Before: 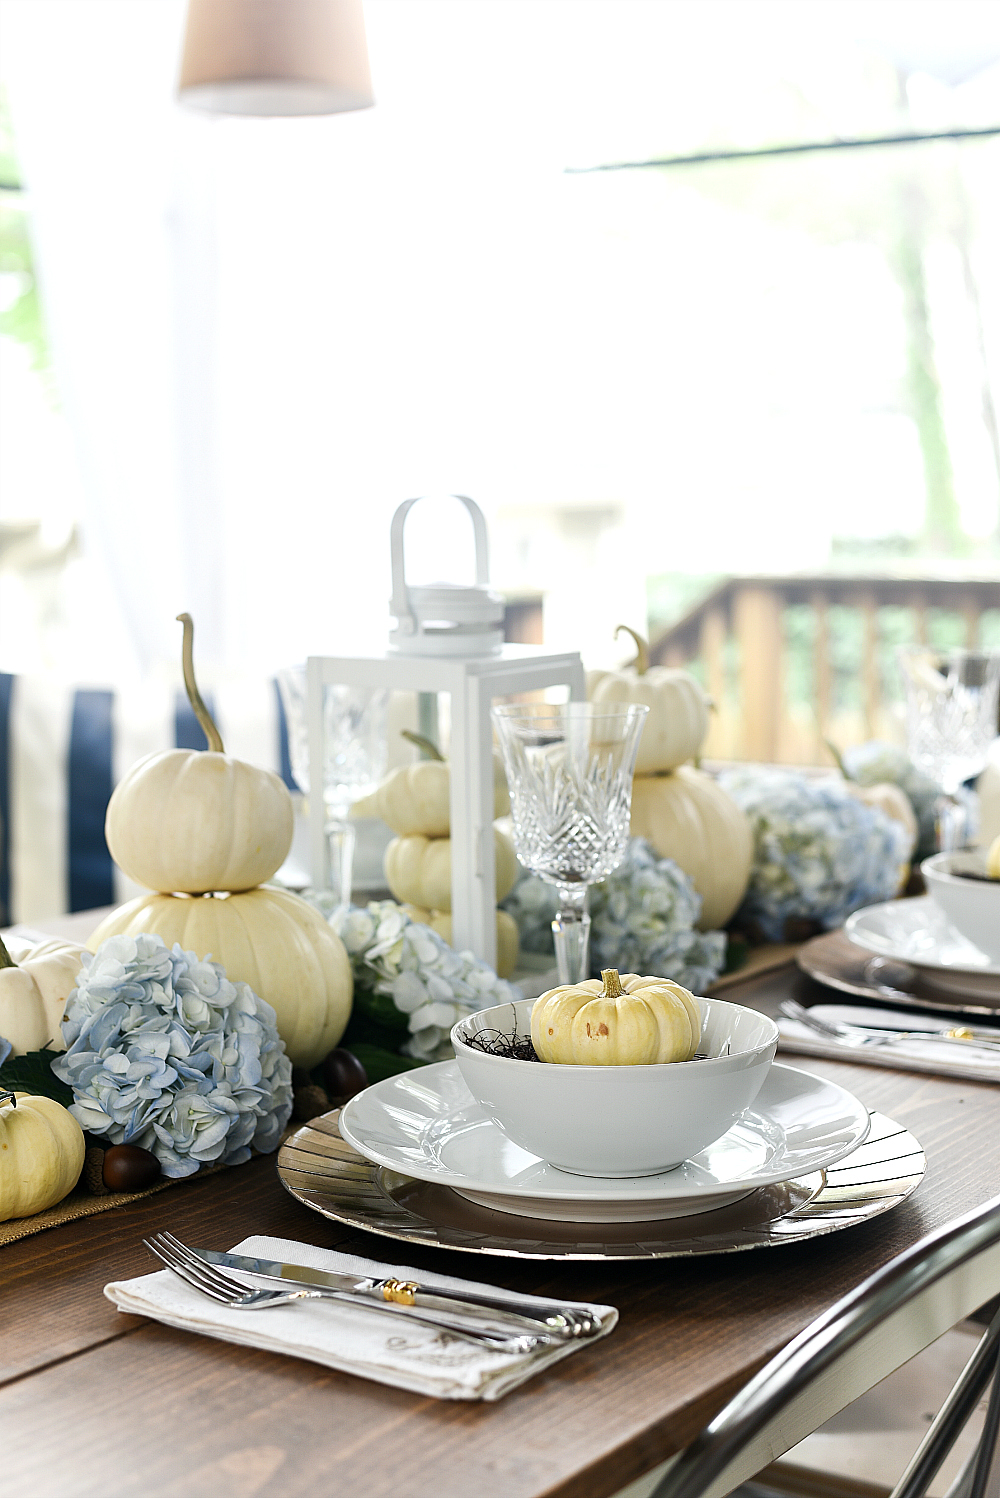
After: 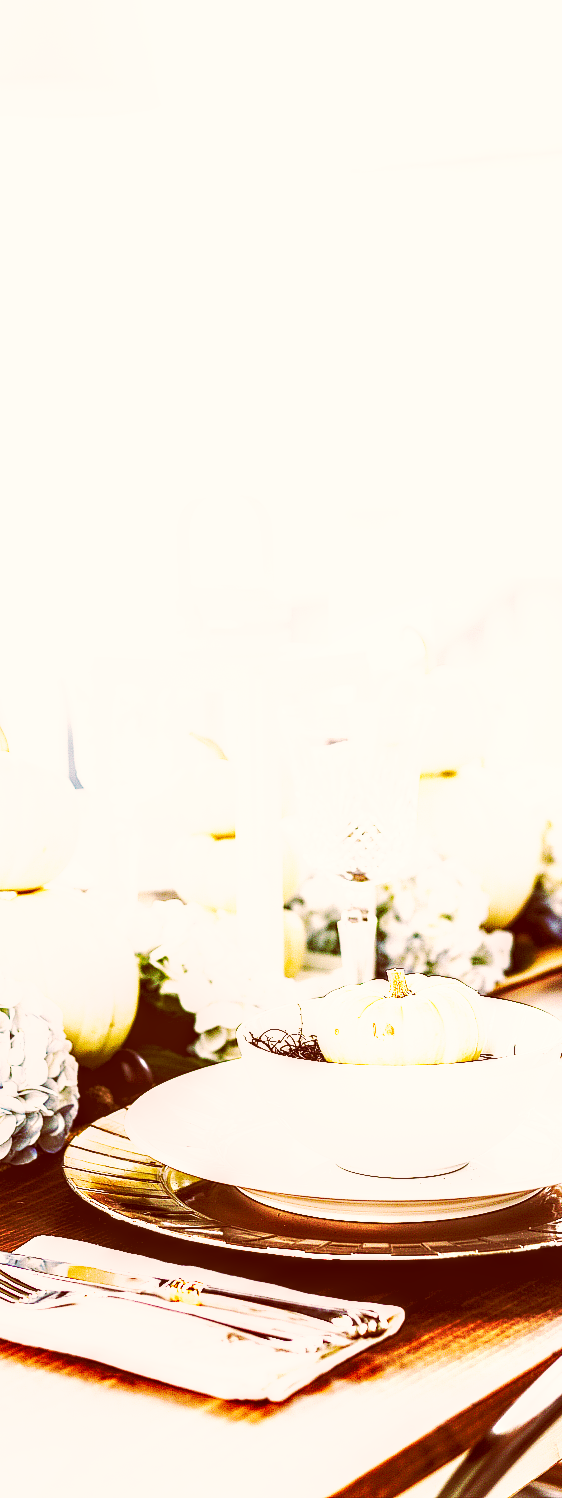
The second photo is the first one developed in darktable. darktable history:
color correction: highlights a* 9.03, highlights b* 8.71, shadows a* 40, shadows b* 40, saturation 0.8
base curve: curves: ch0 [(0, 0.015) (0.085, 0.116) (0.134, 0.298) (0.19, 0.545) (0.296, 0.764) (0.599, 0.982) (1, 1)], preserve colors none
local contrast: detail 150%
color balance rgb: shadows lift › luminance -9.41%, highlights gain › luminance 17.6%, global offset › luminance -1.45%, perceptual saturation grading › highlights -17.77%, perceptual saturation grading › mid-tones 33.1%, perceptual saturation grading › shadows 50.52%, global vibrance 24.22%
crop: left 21.496%, right 22.254%
exposure: exposure 1.2 EV, compensate highlight preservation false
